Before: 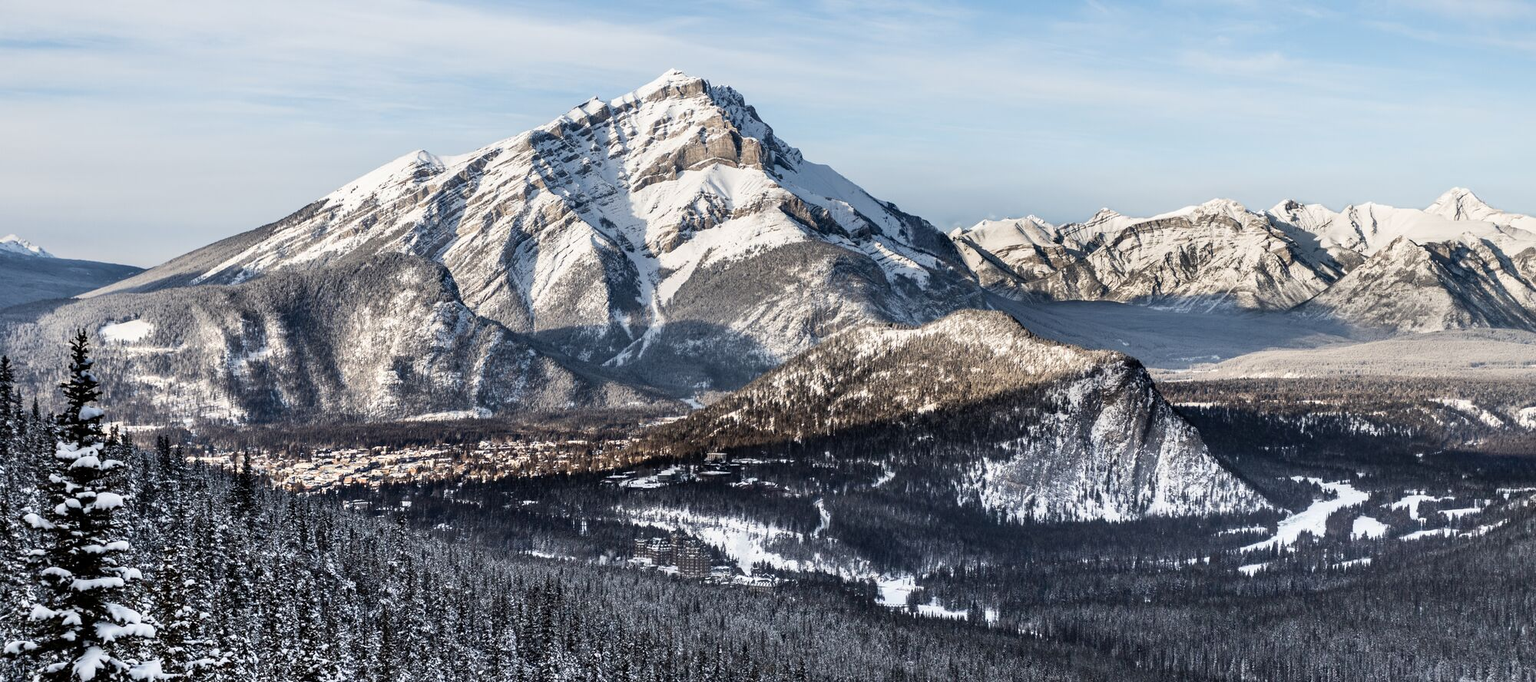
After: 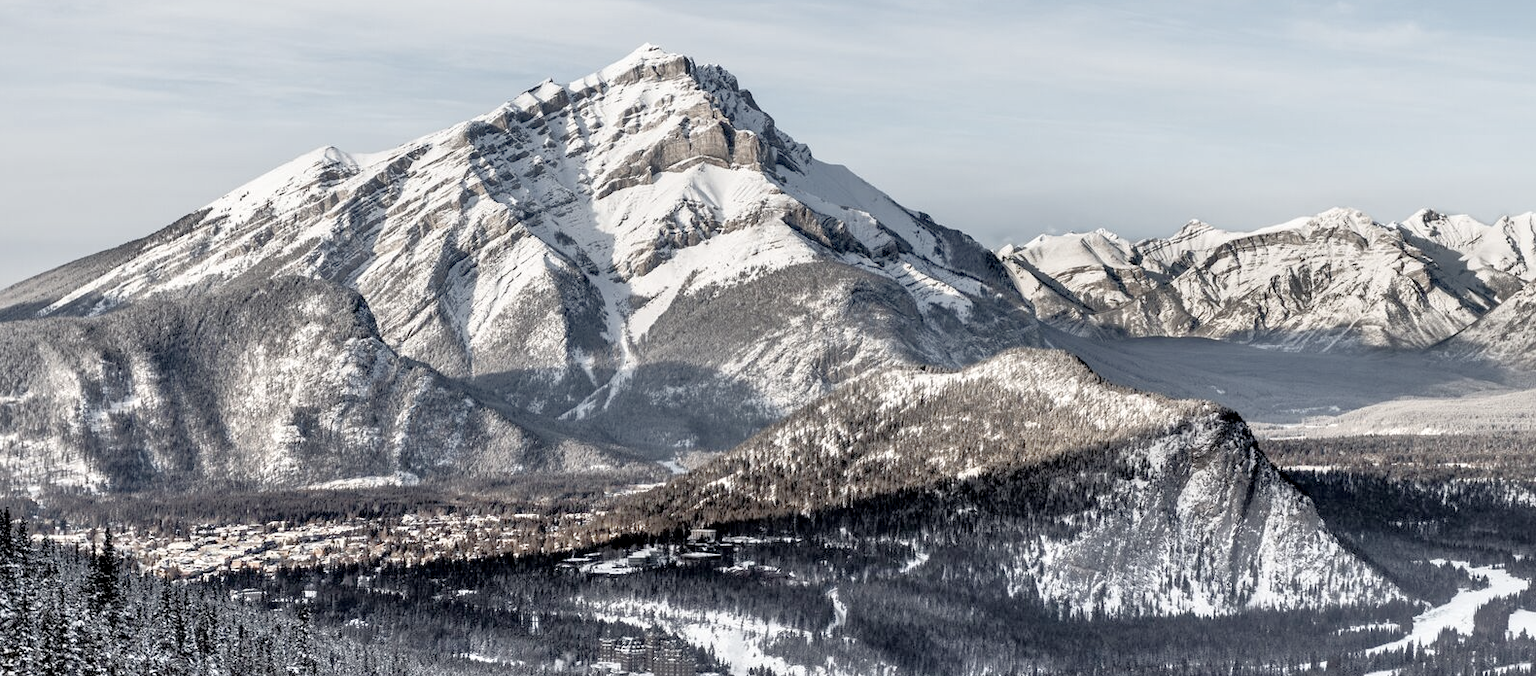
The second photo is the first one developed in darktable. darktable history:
color zones: curves: ch1 [(0, 0.292) (0.001, 0.292) (0.2, 0.264) (0.4, 0.248) (0.6, 0.248) (0.8, 0.264) (0.999, 0.292) (1, 0.292)]
tone equalizer: -7 EV 0.141 EV, -6 EV 0.638 EV, -5 EV 1.18 EV, -4 EV 1.33 EV, -3 EV 1.12 EV, -2 EV 0.6 EV, -1 EV 0.161 EV
crop and rotate: left 10.507%, top 5.116%, right 10.464%, bottom 16.403%
exposure: black level correction 0.005, exposure 0.006 EV, compensate highlight preservation false
